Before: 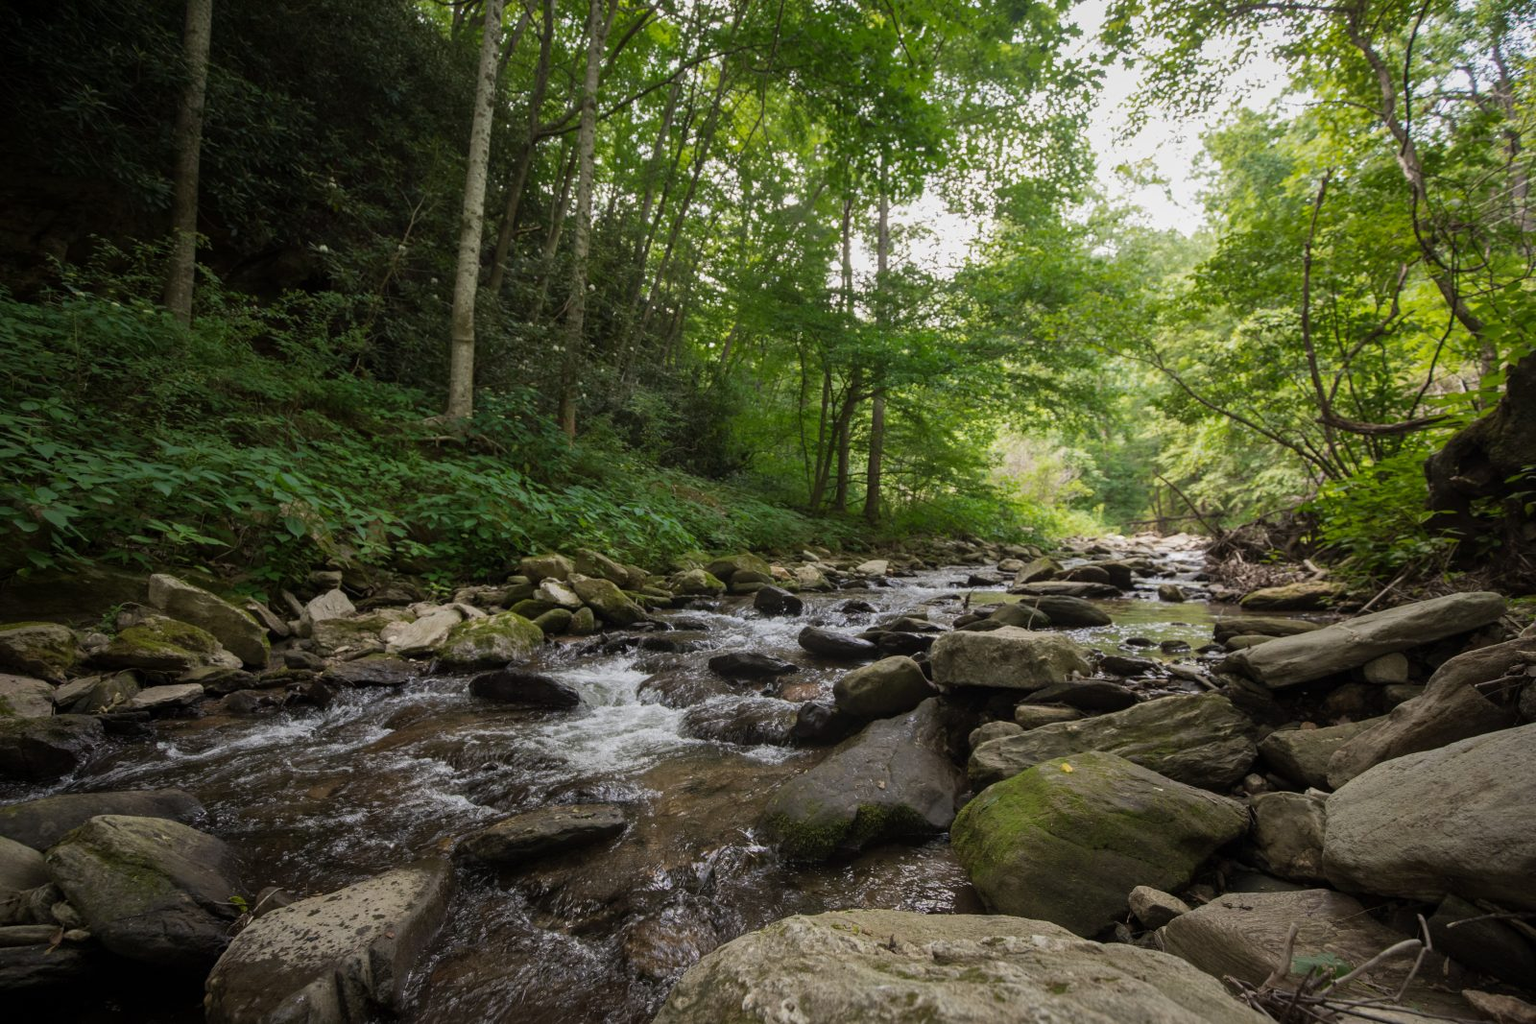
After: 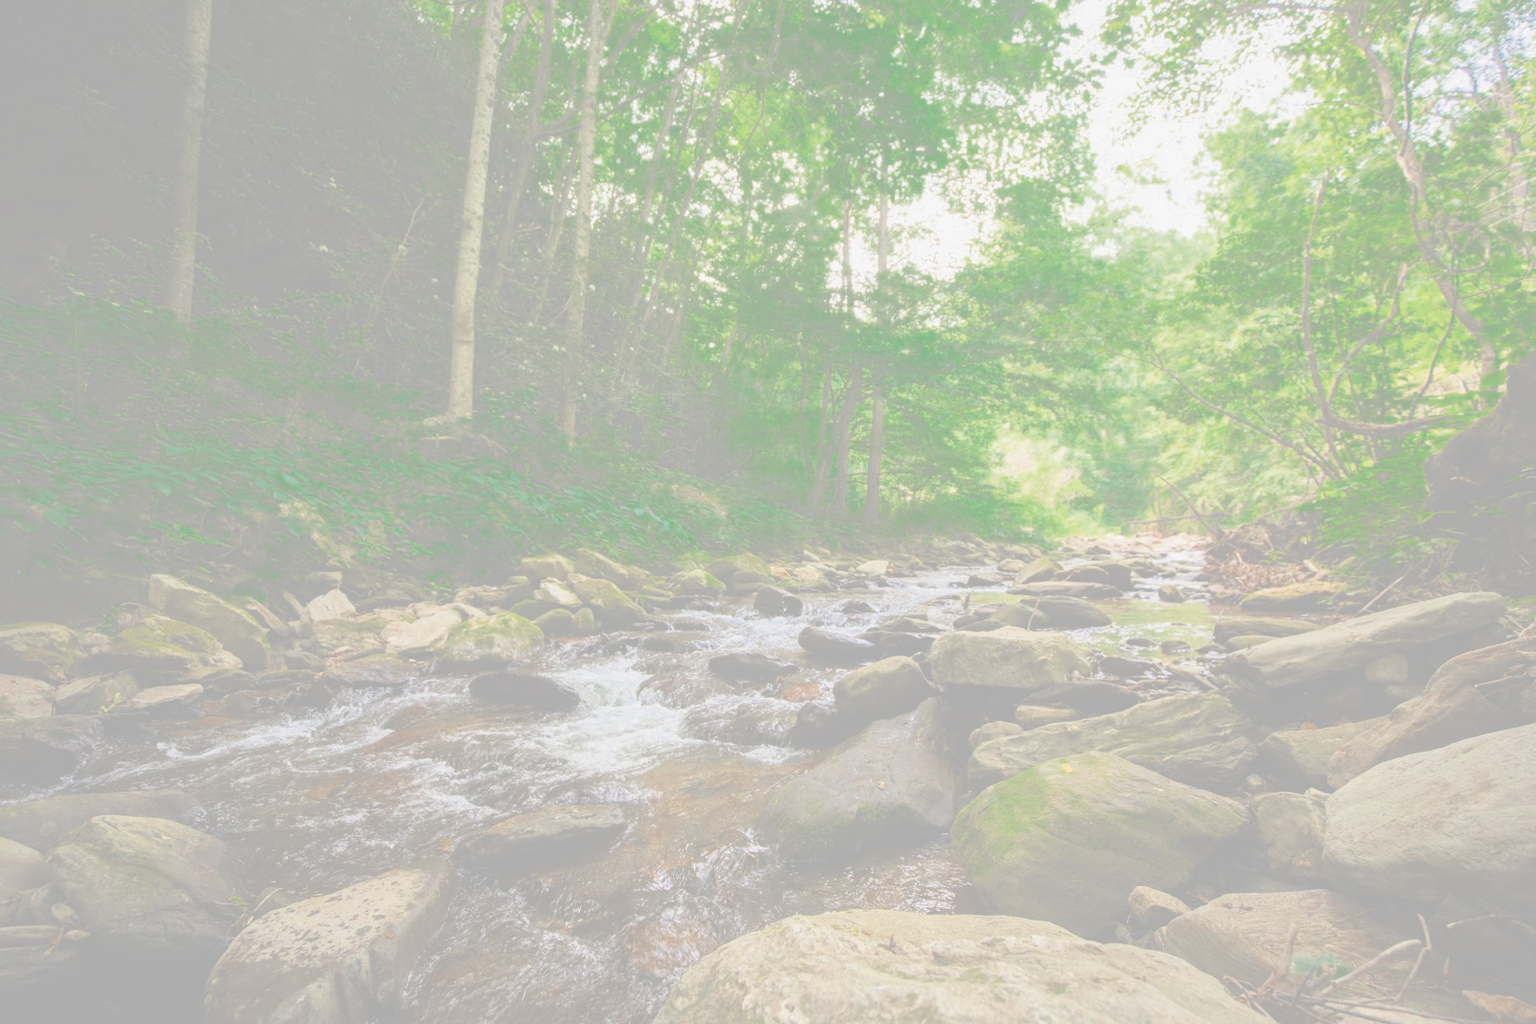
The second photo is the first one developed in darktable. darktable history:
color zones: curves: ch0 [(0, 0.5) (0.125, 0.4) (0.25, 0.5) (0.375, 0.4) (0.5, 0.4) (0.625, 0.35) (0.75, 0.35) (0.875, 0.5)]; ch1 [(0, 0.35) (0.125, 0.45) (0.25, 0.35) (0.375, 0.35) (0.5, 0.35) (0.625, 0.35) (0.75, 0.45) (0.875, 0.35)]; ch2 [(0, 0.6) (0.125, 0.5) (0.25, 0.5) (0.375, 0.6) (0.5, 0.6) (0.625, 0.5) (0.75, 0.5) (0.875, 0.5)]
filmic rgb: middle gray luminance 3.44%, black relative exposure -5.92 EV, white relative exposure 6.33 EV, threshold 6 EV, dynamic range scaling 22.4%, target black luminance 0%, hardness 2.33, latitude 45.85%, contrast 0.78, highlights saturation mix 100%, shadows ↔ highlights balance 0.033%, add noise in highlights 0, preserve chrominance max RGB, color science v3 (2019), use custom middle-gray values true, iterations of high-quality reconstruction 0, contrast in highlights soft, enable highlight reconstruction true
exposure: black level correction -0.062, exposure -0.05 EV, compensate highlight preservation false
contrast brightness saturation: brightness 0.28
